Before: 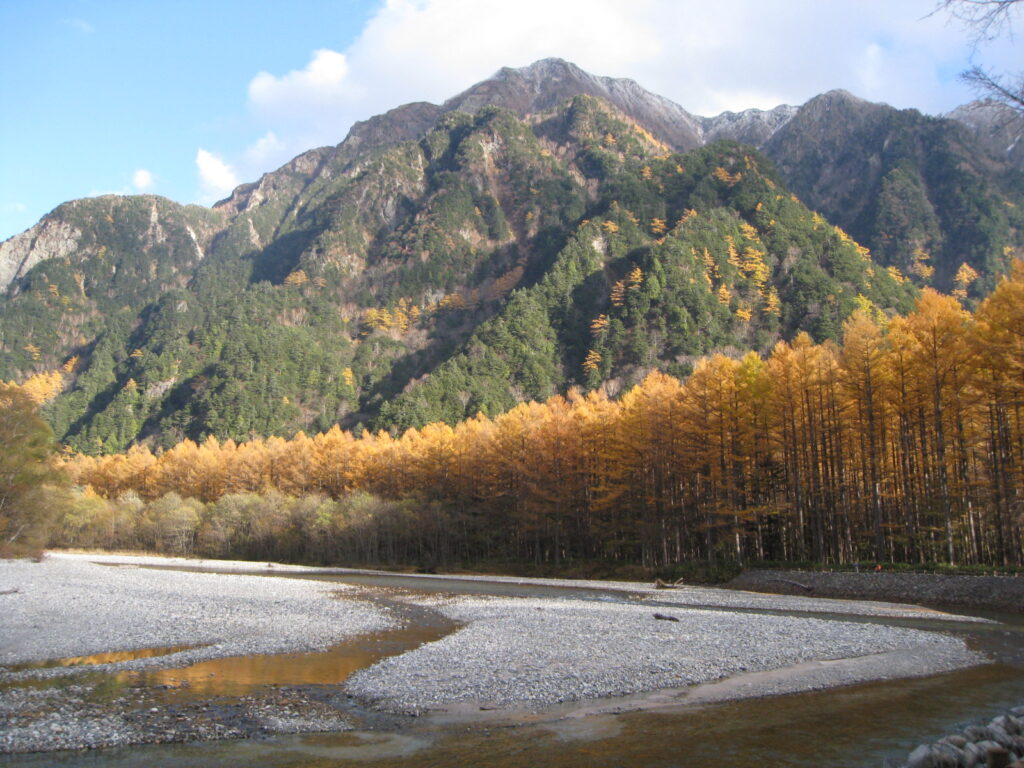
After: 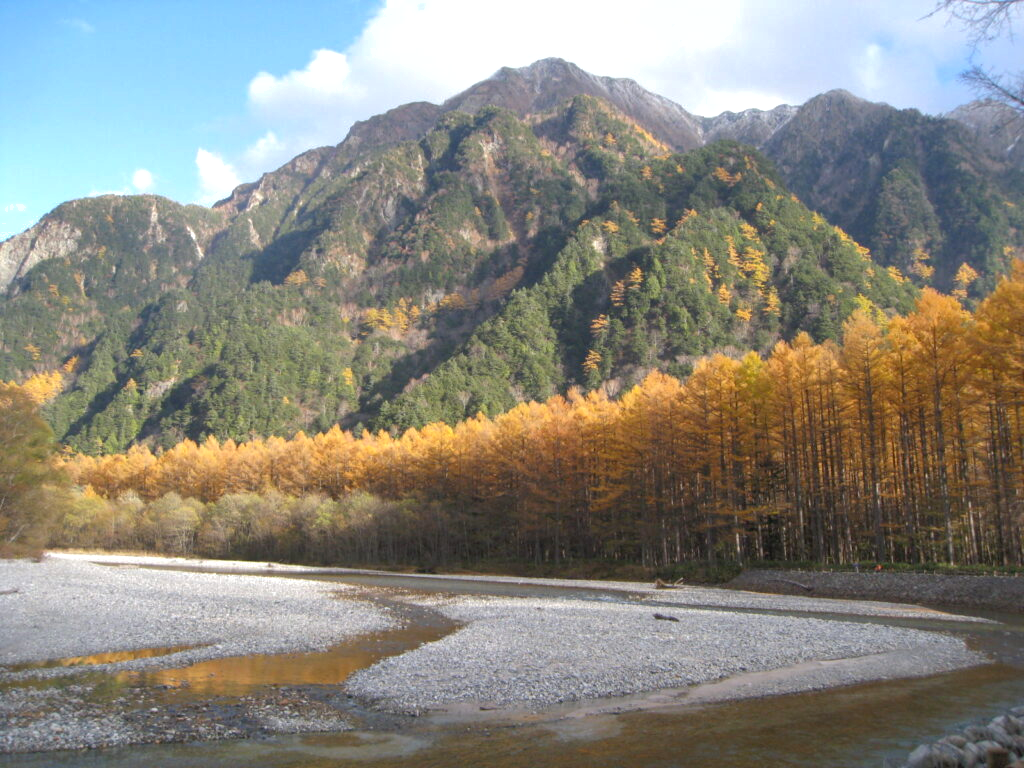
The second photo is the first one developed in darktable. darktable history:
shadows and highlights: on, module defaults
exposure: black level correction 0.001, exposure 0.193 EV, compensate highlight preservation false
